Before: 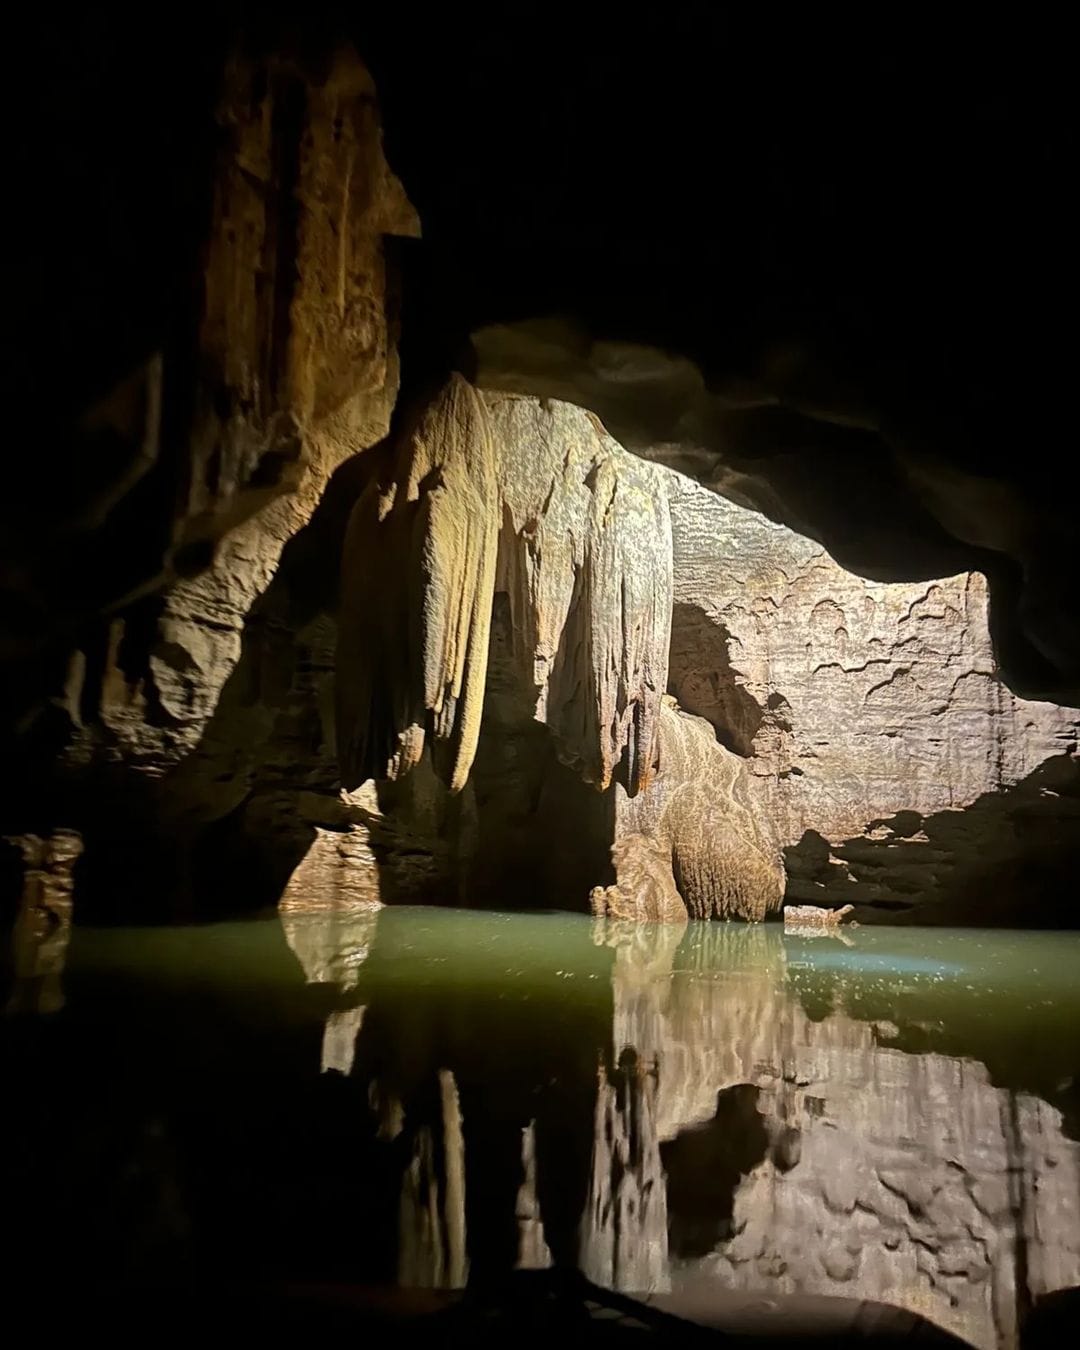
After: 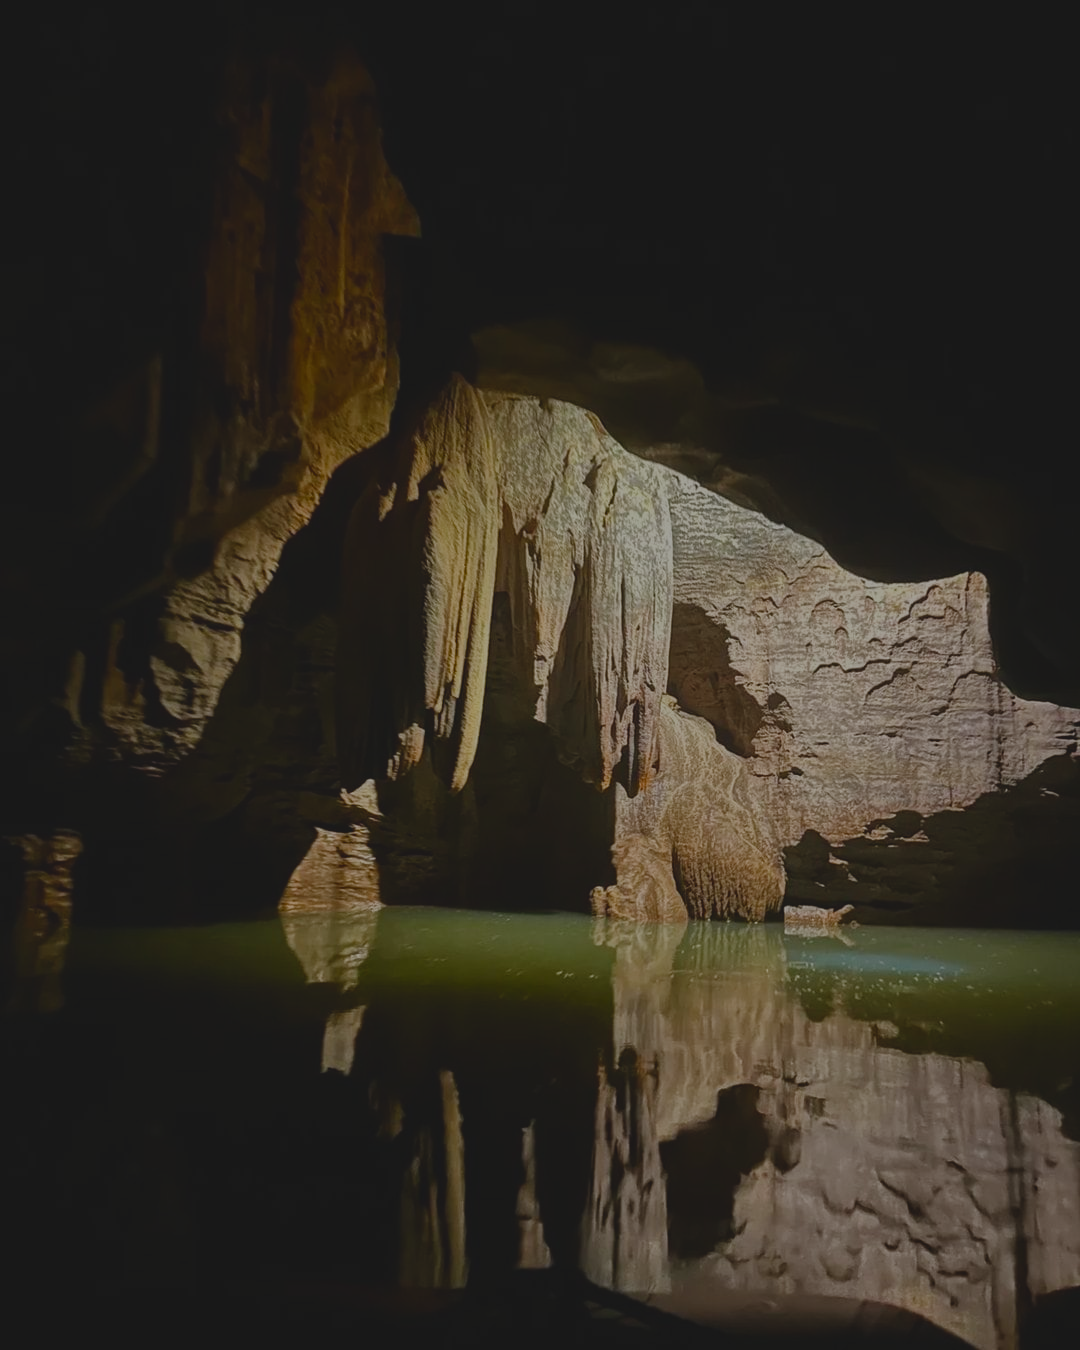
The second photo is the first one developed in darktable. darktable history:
exposure: exposure -1.364 EV, compensate highlight preservation false
color balance rgb: power › hue 309.27°, global offset › luminance 0.7%, perceptual saturation grading › global saturation 20%, perceptual saturation grading › highlights -49.513%, perceptual saturation grading › shadows 24.98%, contrast -10.62%
